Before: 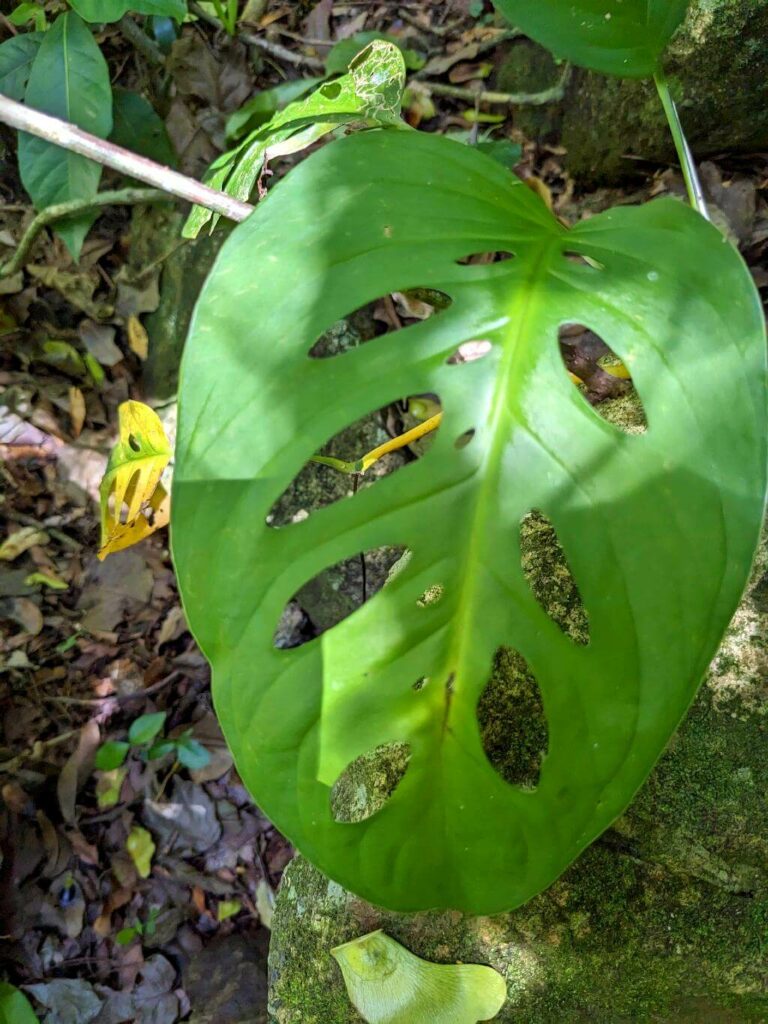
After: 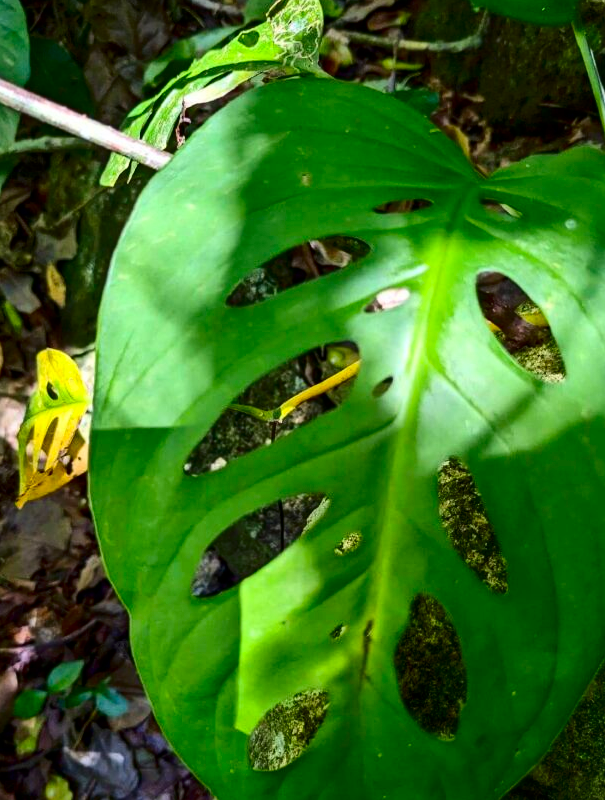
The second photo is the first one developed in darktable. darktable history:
crop and rotate: left 10.77%, top 5.1%, right 10.41%, bottom 16.76%
contrast brightness saturation: contrast 0.22, brightness -0.19, saturation 0.24
shadows and highlights: shadows 24.5, highlights -78.15, soften with gaussian
